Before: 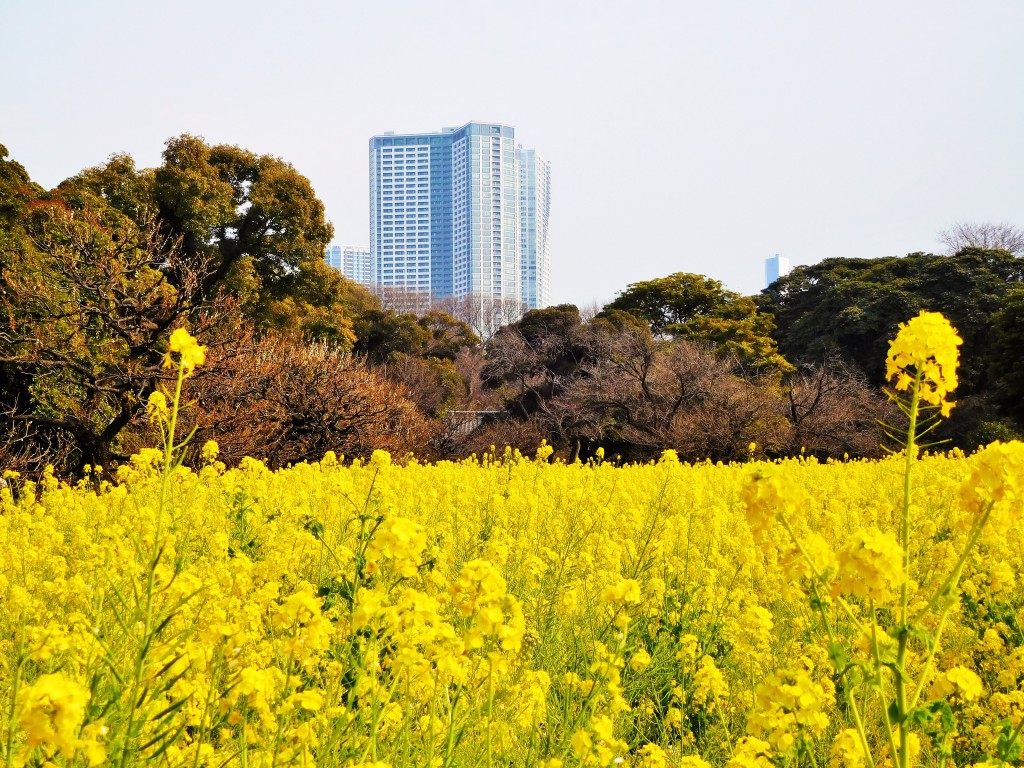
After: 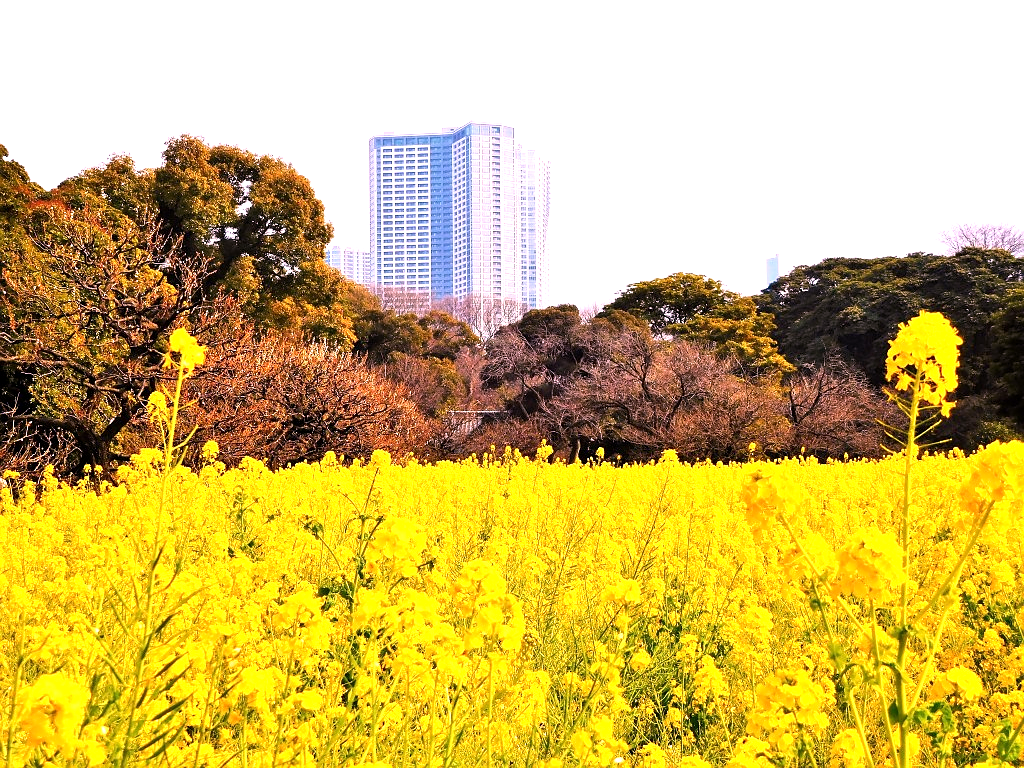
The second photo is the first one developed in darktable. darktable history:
white balance: red 1.188, blue 1.11
exposure: black level correction 0.001, exposure 0.5 EV, compensate exposure bias true, compensate highlight preservation false
sharpen: radius 0.969, amount 0.604
